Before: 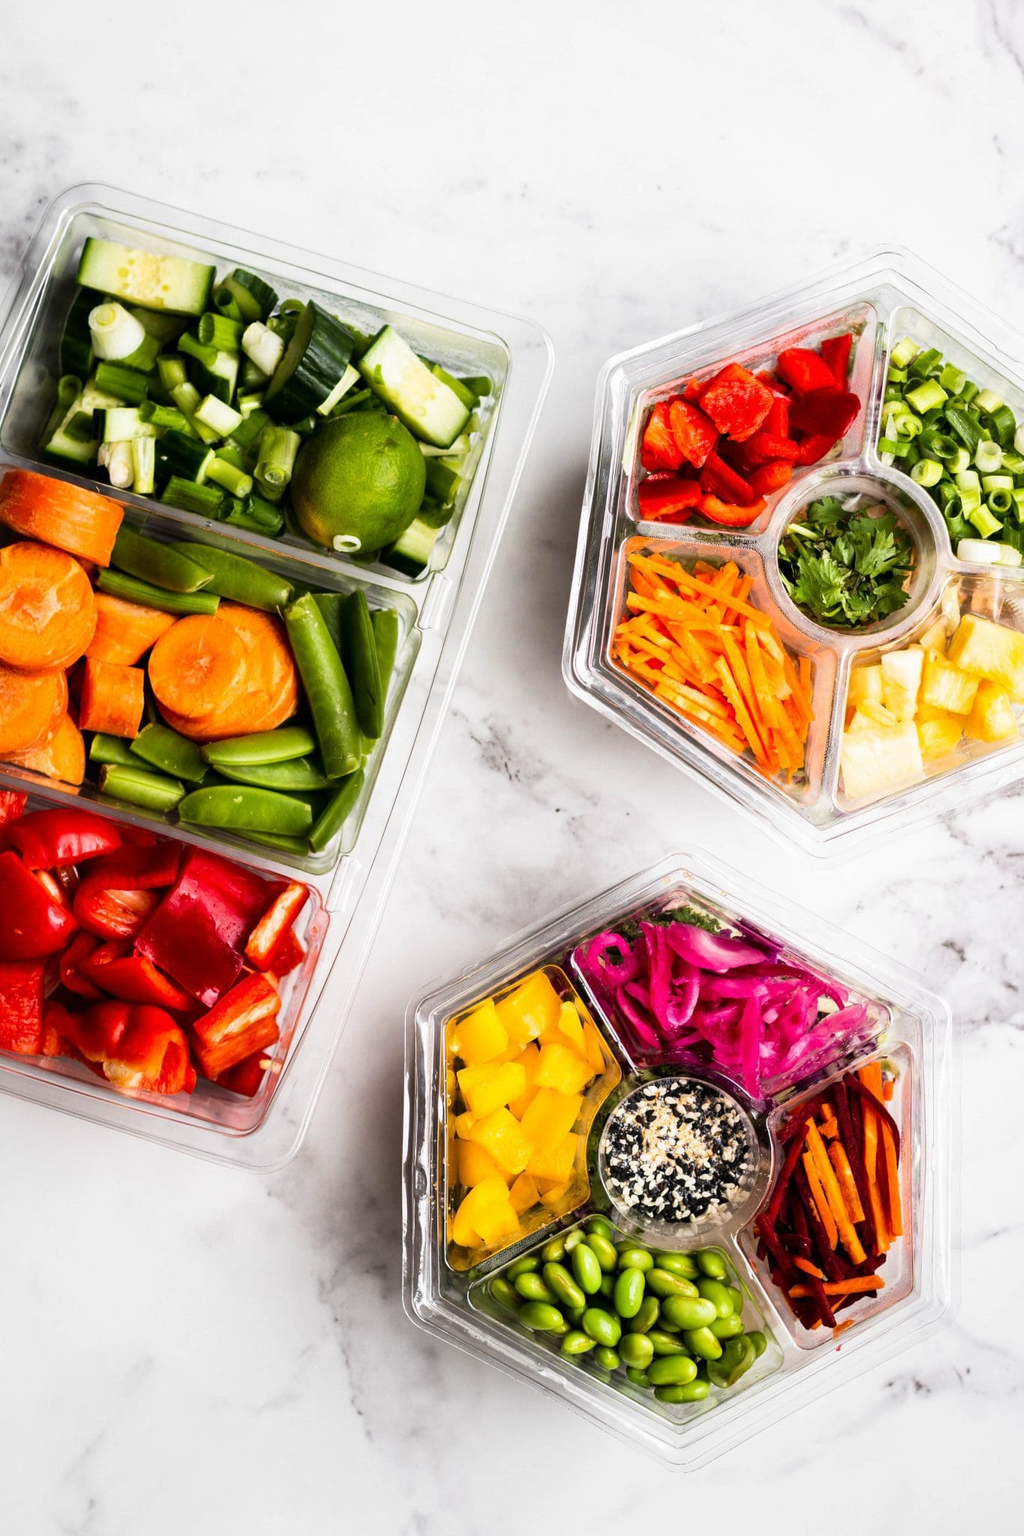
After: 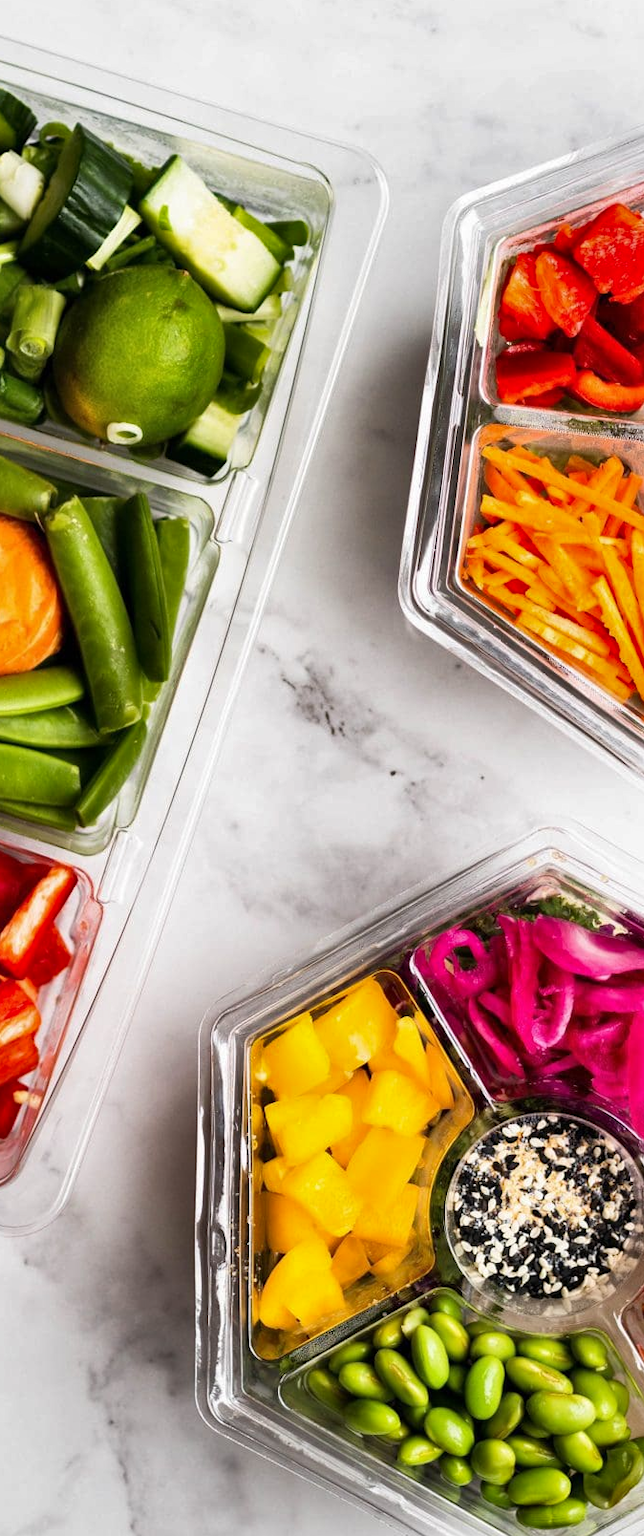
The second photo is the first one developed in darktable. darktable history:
shadows and highlights: low approximation 0.01, soften with gaussian
crop and rotate: angle 0.02°, left 24.353%, top 13.219%, right 26.156%, bottom 8.224%
